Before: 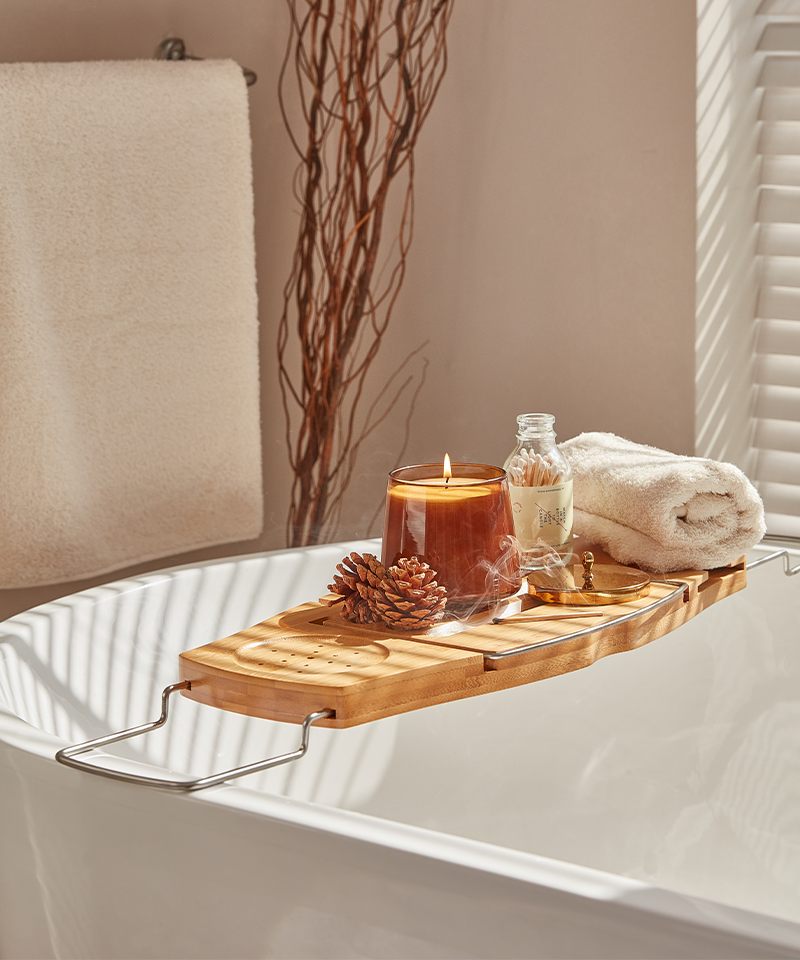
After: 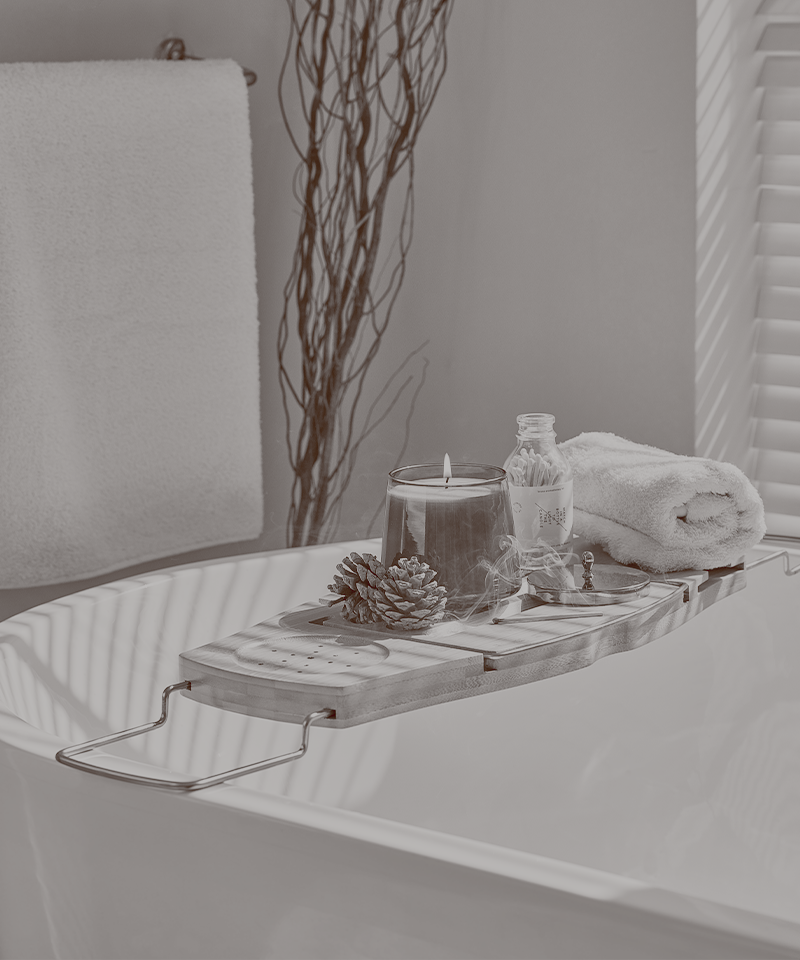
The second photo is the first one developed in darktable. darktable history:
color balance rgb: shadows lift › luminance 1%, shadows lift › chroma 0.2%, shadows lift › hue 20°, power › luminance 1%, power › chroma 0.4%, power › hue 34°, highlights gain › luminance 0.8%, highlights gain › chroma 0.4%, highlights gain › hue 44°, global offset › chroma 0.4%, global offset › hue 34°, white fulcrum 0.08 EV, linear chroma grading › shadows -7%, linear chroma grading › highlights -7%, linear chroma grading › global chroma -10%, linear chroma grading › mid-tones -8%, perceptual saturation grading › global saturation -28%, perceptual saturation grading › highlights -20%, perceptual saturation grading › mid-tones -24%, perceptual saturation grading › shadows -24%, perceptual brilliance grading › global brilliance -1%, perceptual brilliance grading › highlights -1%, perceptual brilliance grading › mid-tones -1%, perceptual brilliance grading › shadows -1%, global vibrance -17%, contrast -6%
color equalizer: saturation › red 0.22, saturation › orange 0.24, saturation › yellow 0.26, saturation › green 0.22, saturation › cyan 0.18, saturation › blue 0.18, saturation › lavender 0.22, saturation › magenta 0.22, brightness › green 0.98, brightness › cyan 0.98, brightness › blue 0.98
sigmoid: contrast 1.05, skew -0.15
tone equalizer: -7 EV 0.18 EV, -6 EV 0.12 EV, -5 EV 0.08 EV, -4 EV 0.04 EV, -2 EV -0.02 EV, -1 EV -0.04 EV, +0 EV -0.06 EV, luminance estimator HSV value / RGB max
